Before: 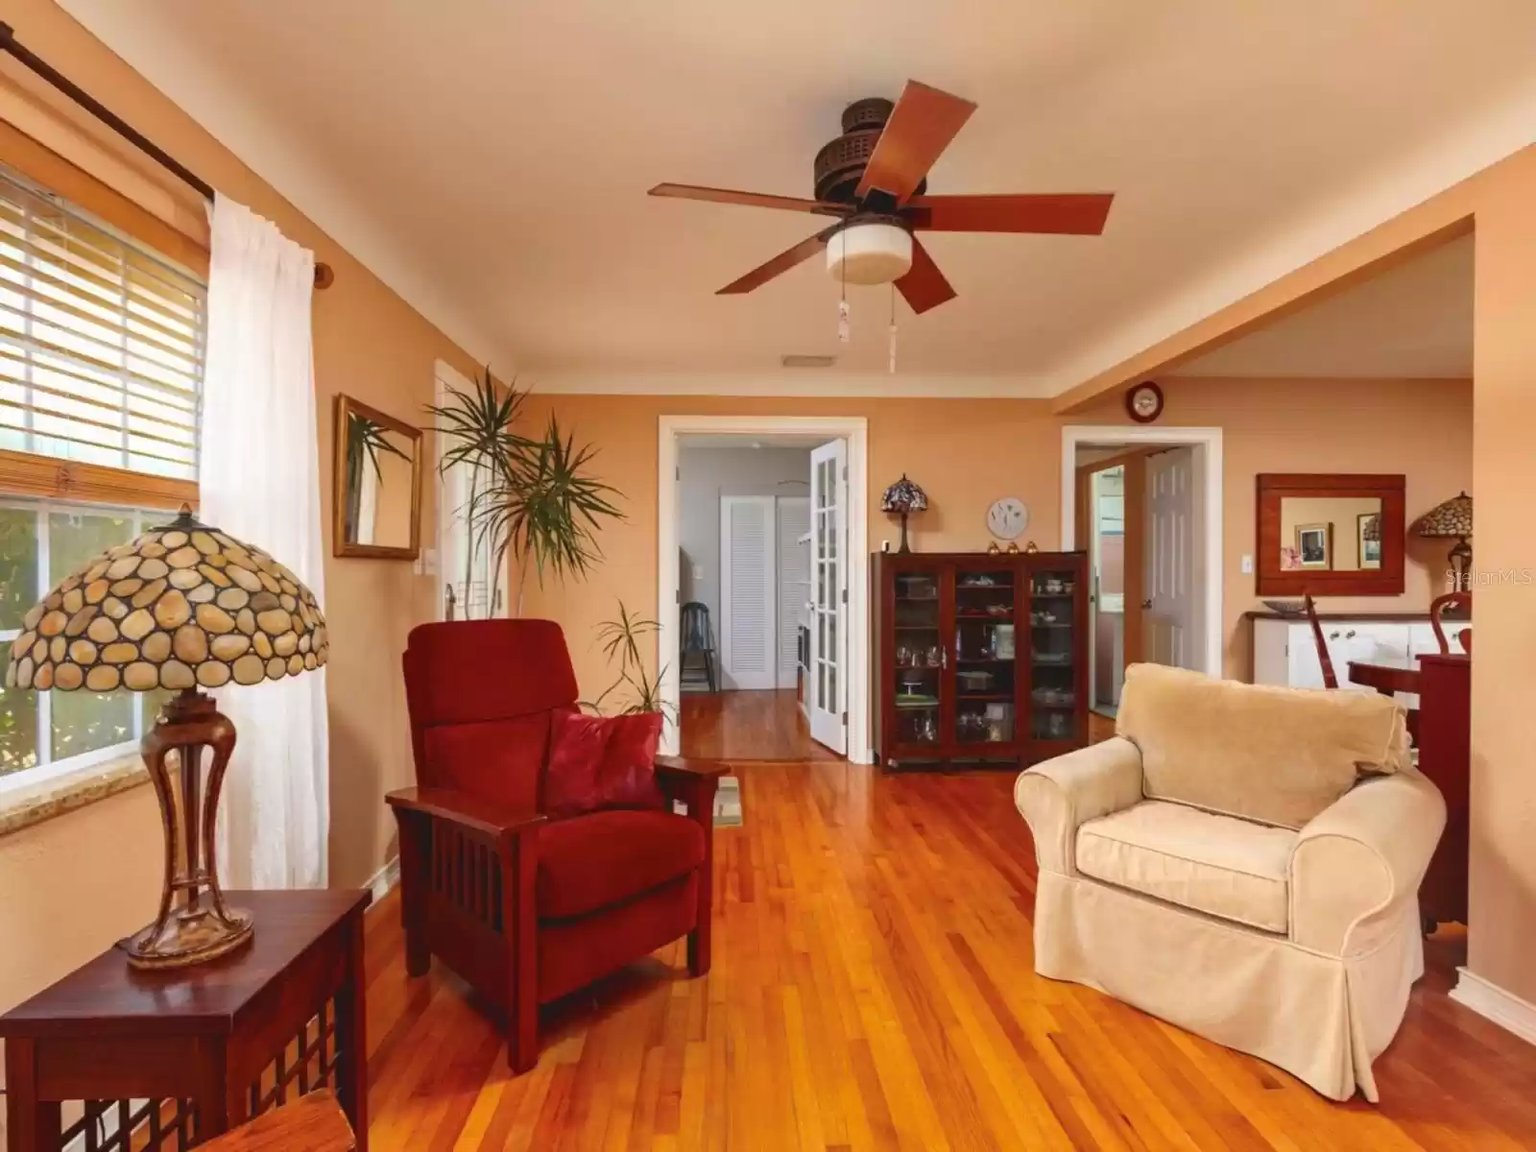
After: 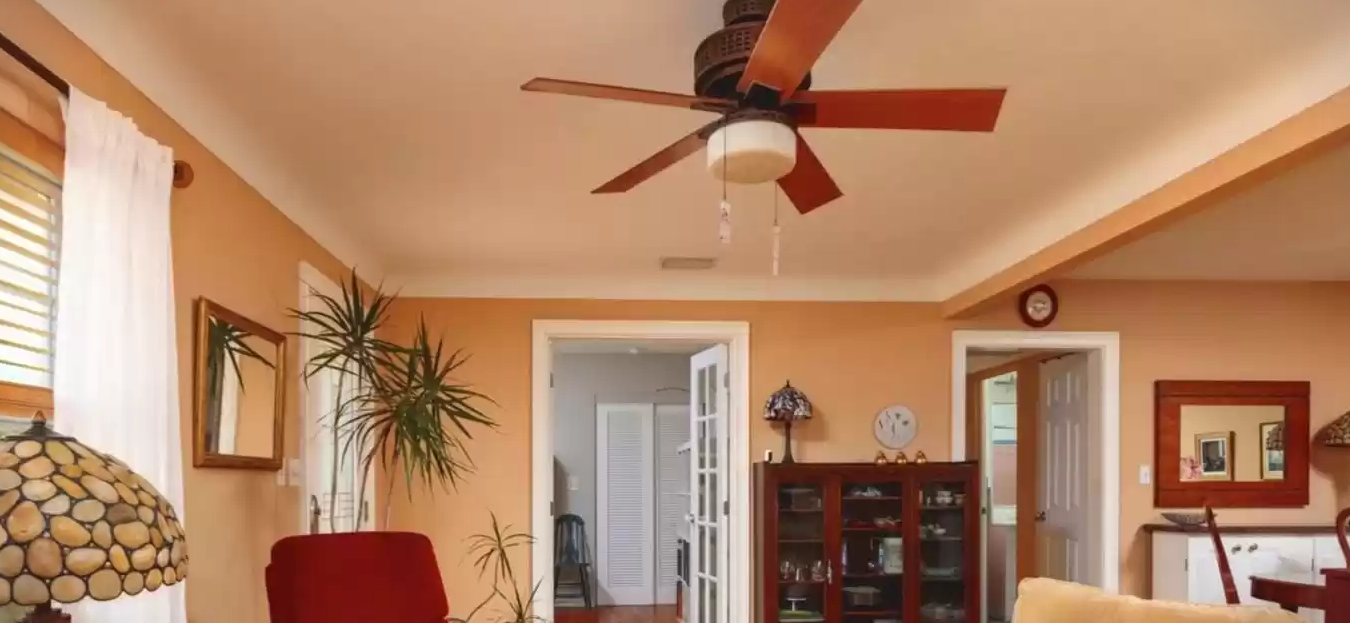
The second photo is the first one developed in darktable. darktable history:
vignetting: fall-off start 100.18%, width/height ratio 1.308
crop and rotate: left 9.651%, top 9.475%, right 5.95%, bottom 38.6%
